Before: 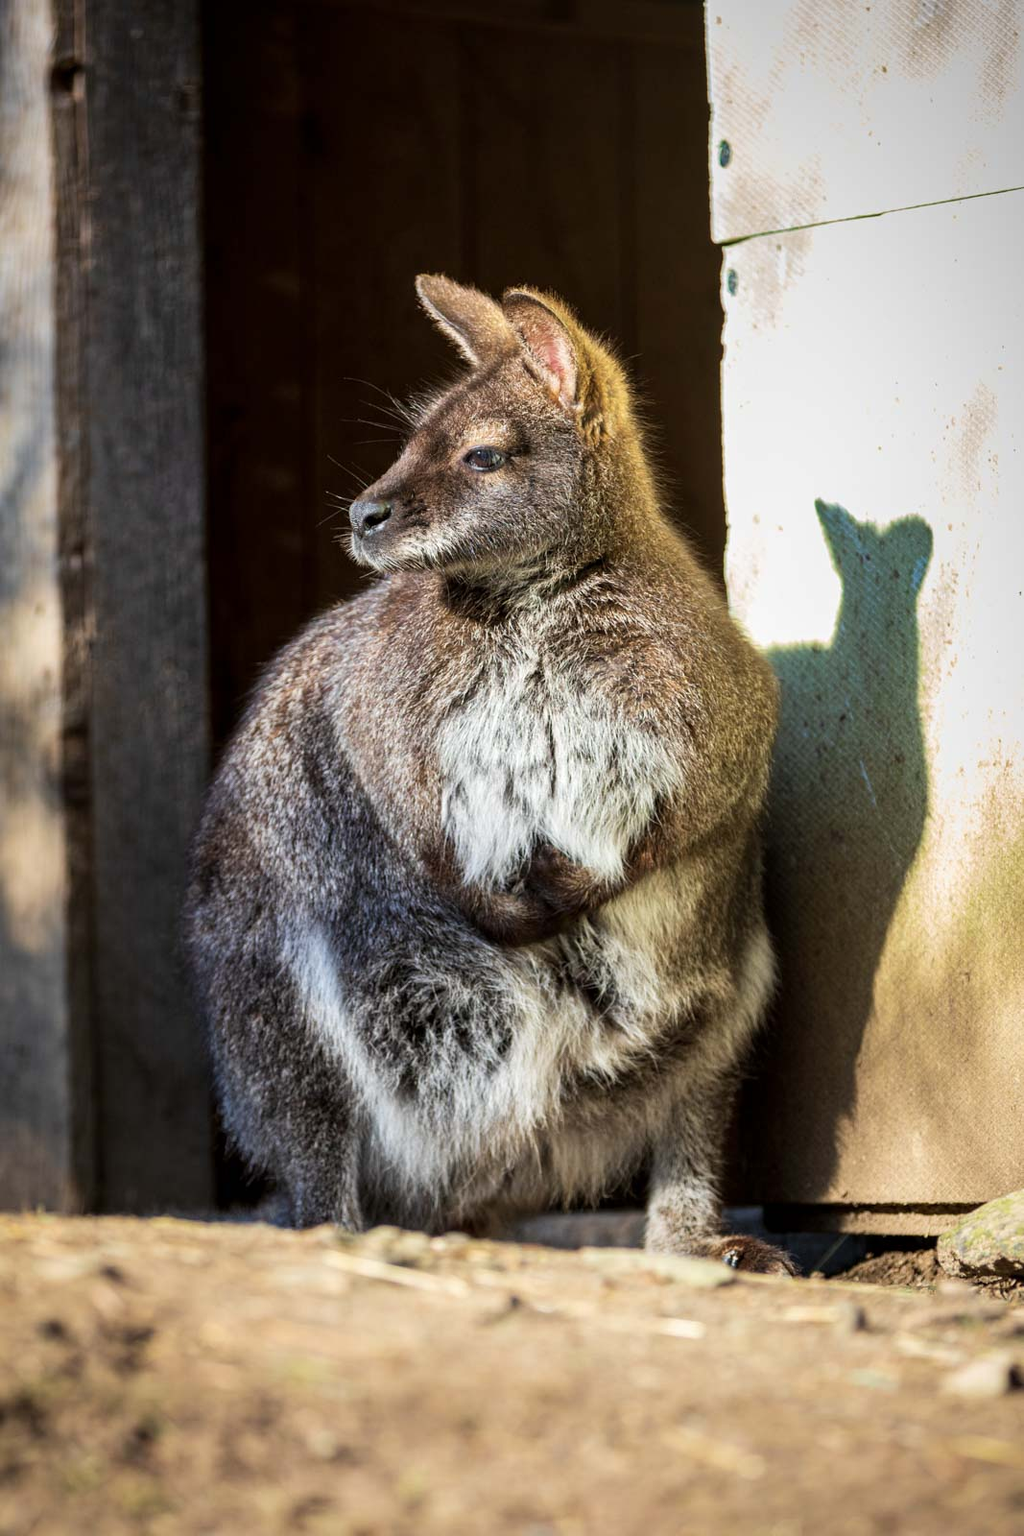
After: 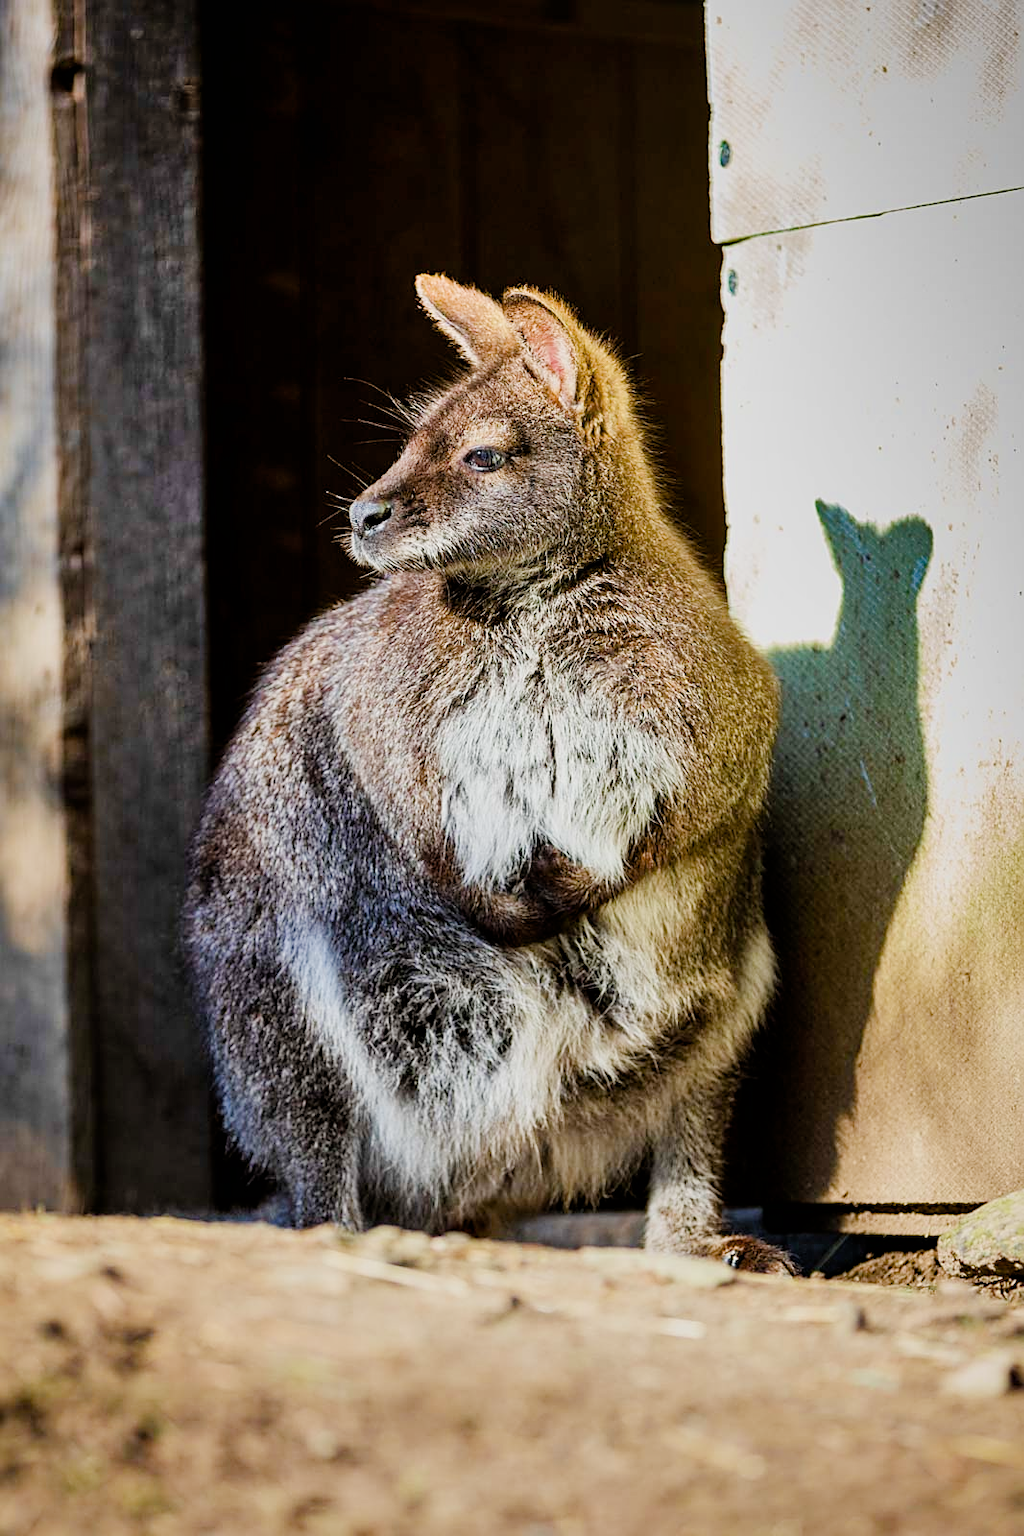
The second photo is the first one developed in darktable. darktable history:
color balance rgb: perceptual saturation grading › global saturation 25%, perceptual saturation grading › highlights -50%, perceptual saturation grading › shadows 30%, perceptual brilliance grading › global brilliance 12%, global vibrance 20%
filmic rgb: black relative exposure -7.65 EV, white relative exposure 4.56 EV, hardness 3.61
white balance: emerald 1
sharpen: on, module defaults
shadows and highlights: soften with gaussian
